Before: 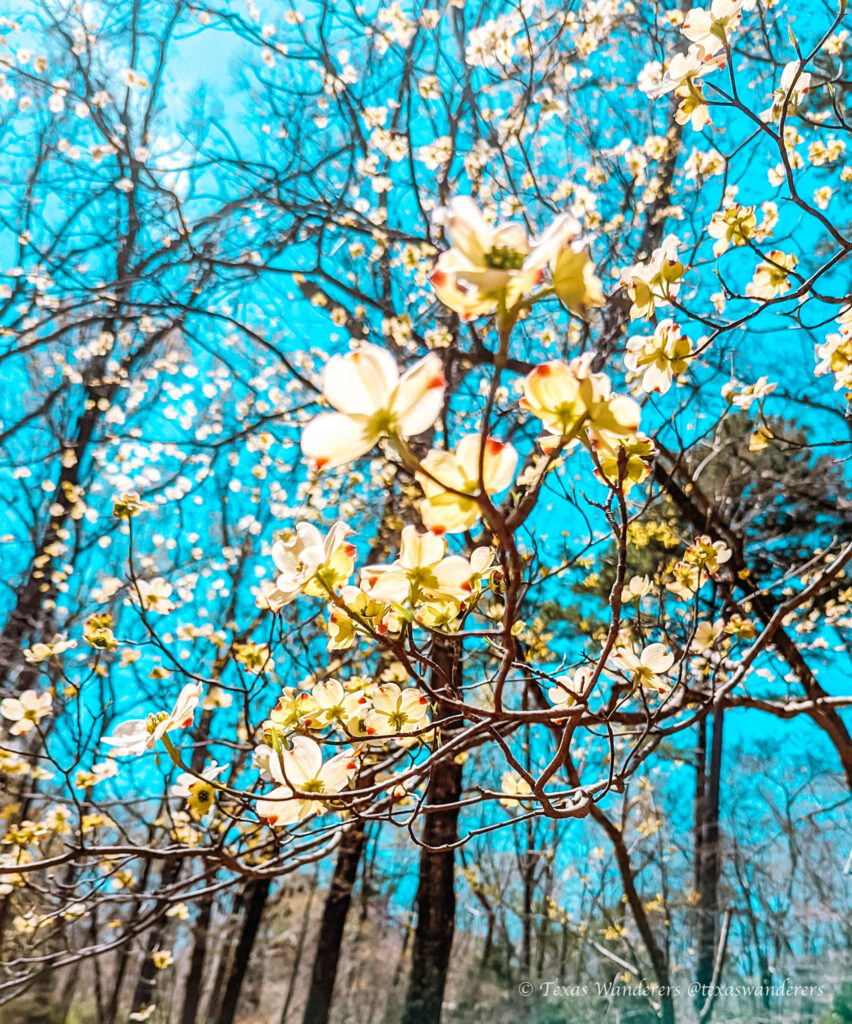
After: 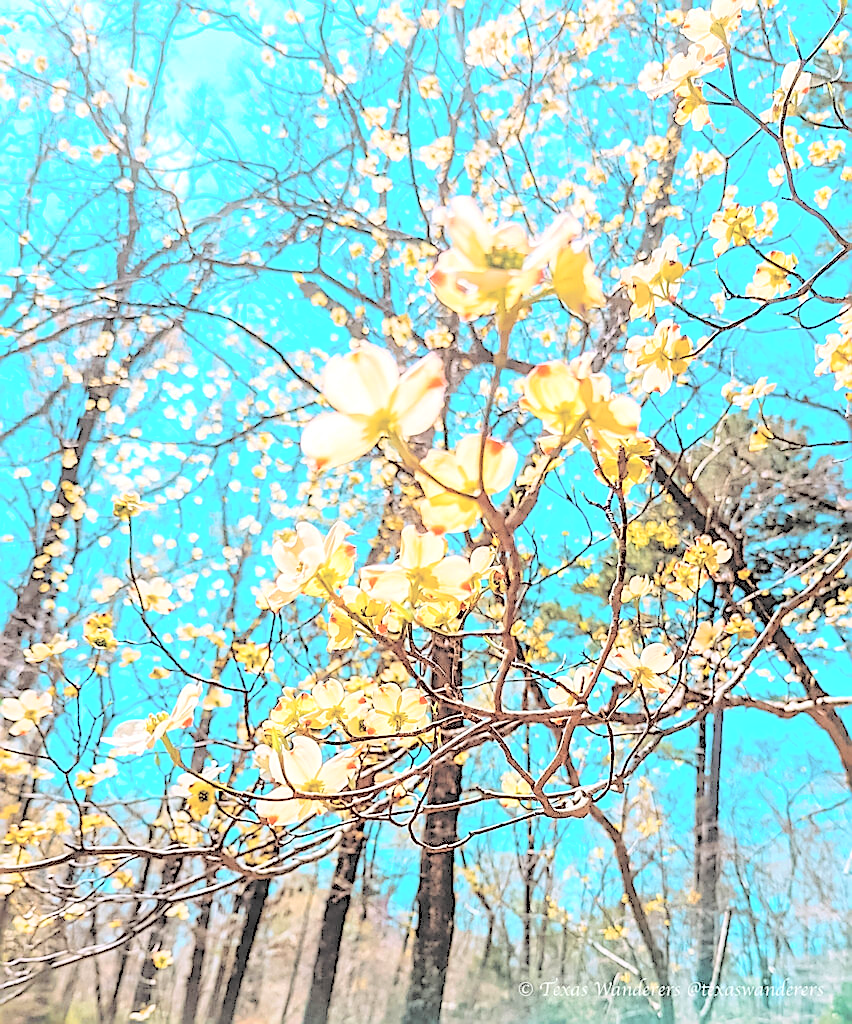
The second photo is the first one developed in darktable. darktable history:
contrast brightness saturation: brightness 1
sharpen: radius 1.4, amount 1.25, threshold 0.7
